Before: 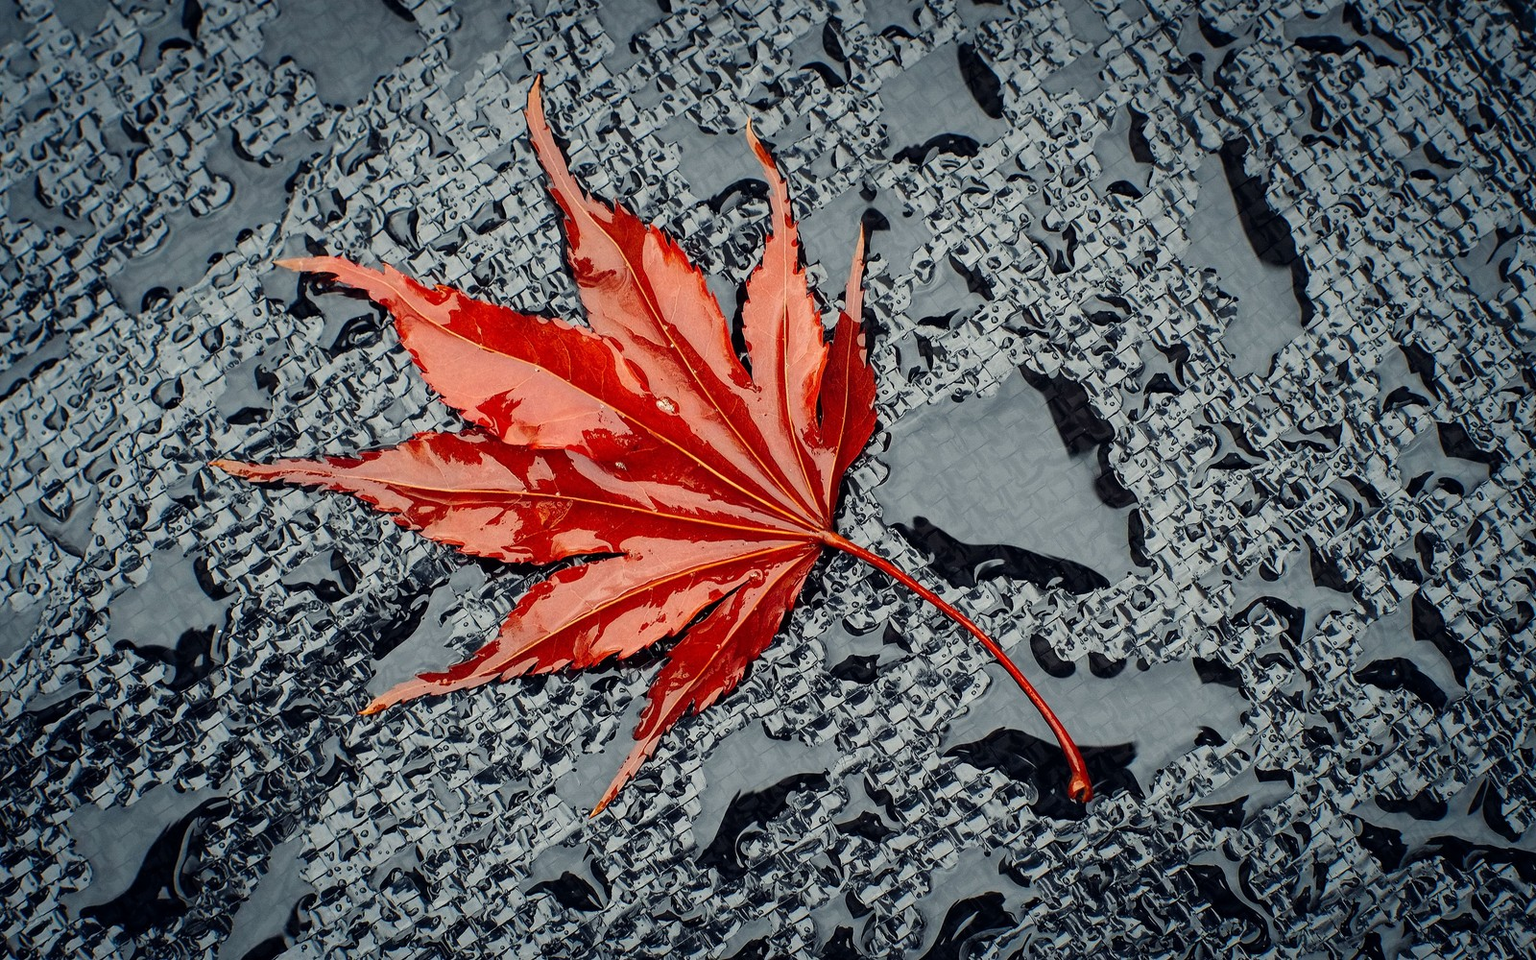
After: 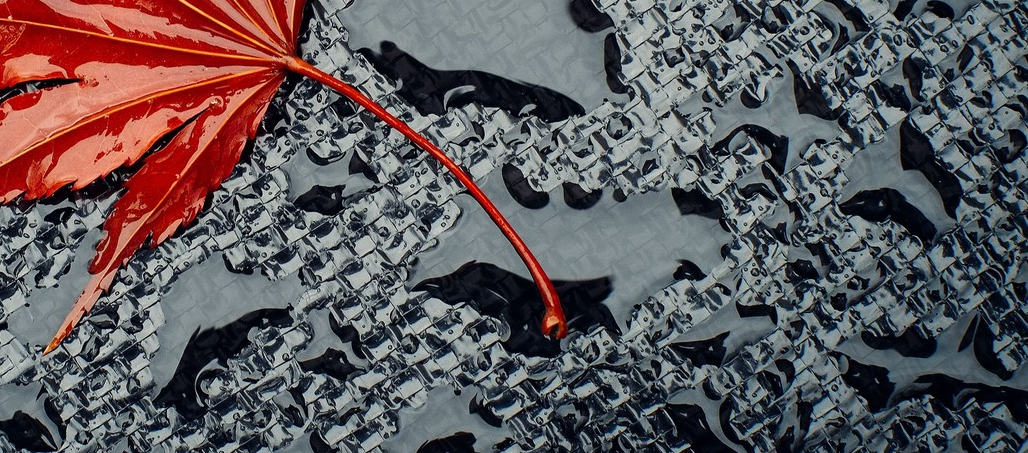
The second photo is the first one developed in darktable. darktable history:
crop and rotate: left 35.695%, top 49.717%, bottom 4.973%
